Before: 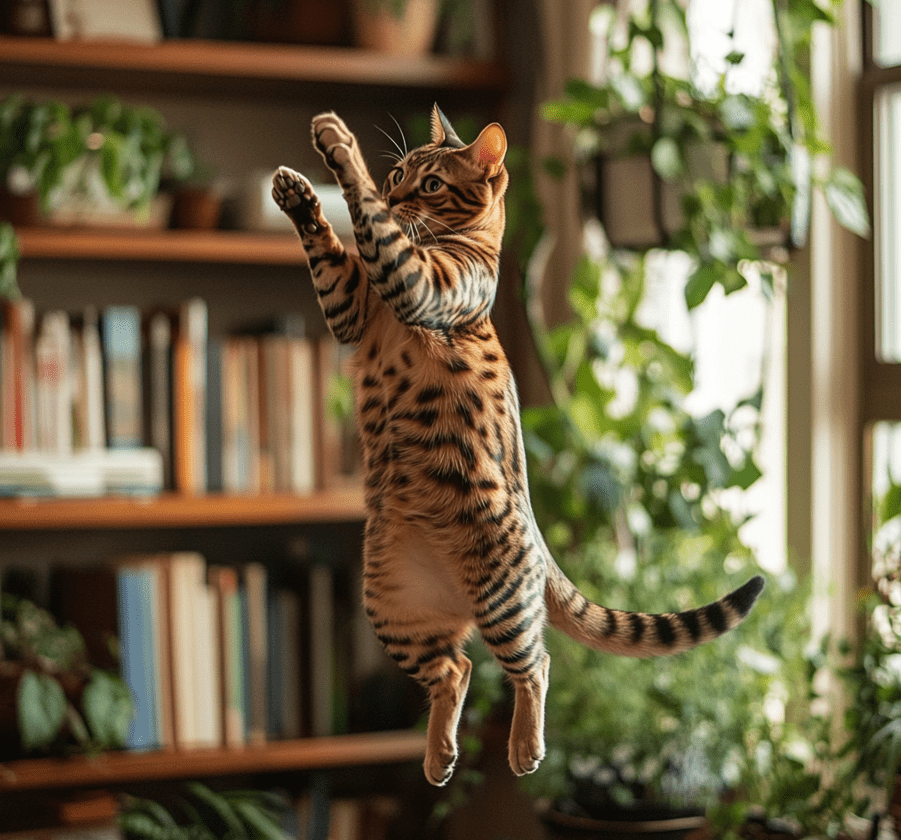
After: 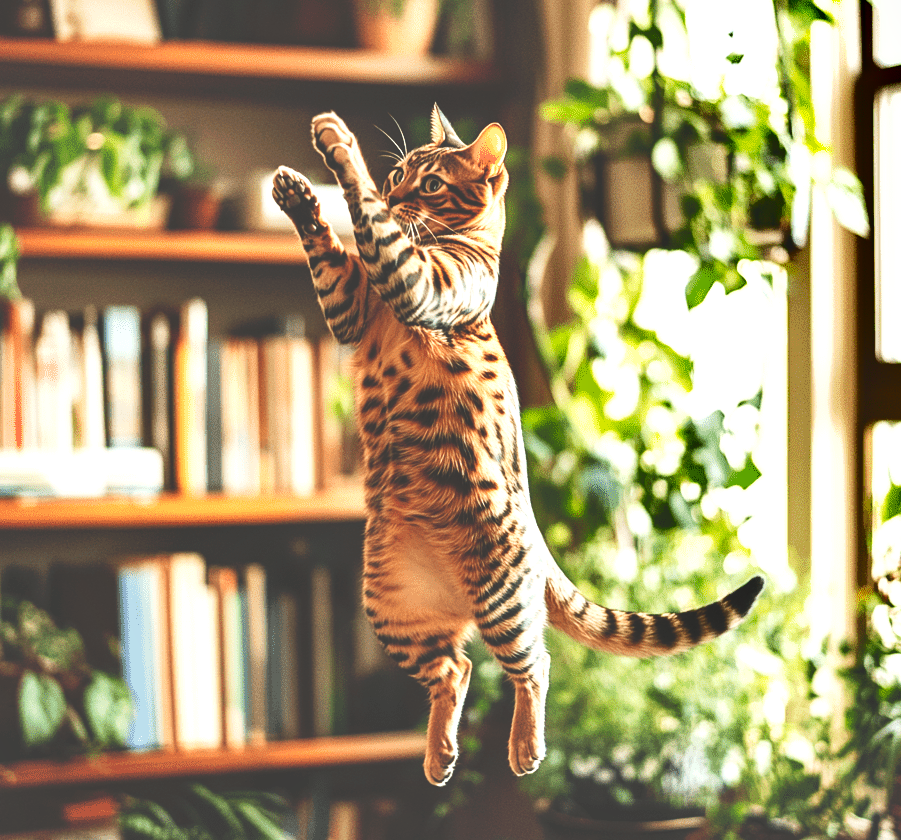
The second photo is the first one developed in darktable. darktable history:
exposure: black level correction -0.002, exposure 1.35 EV, compensate highlight preservation false
shadows and highlights: shadows 52.42, soften with gaussian
tone curve: curves: ch0 [(0, 0) (0.003, 0.24) (0.011, 0.24) (0.025, 0.24) (0.044, 0.244) (0.069, 0.244) (0.1, 0.252) (0.136, 0.264) (0.177, 0.274) (0.224, 0.284) (0.277, 0.313) (0.335, 0.361) (0.399, 0.415) (0.468, 0.498) (0.543, 0.595) (0.623, 0.695) (0.709, 0.793) (0.801, 0.883) (0.898, 0.942) (1, 1)], preserve colors none
